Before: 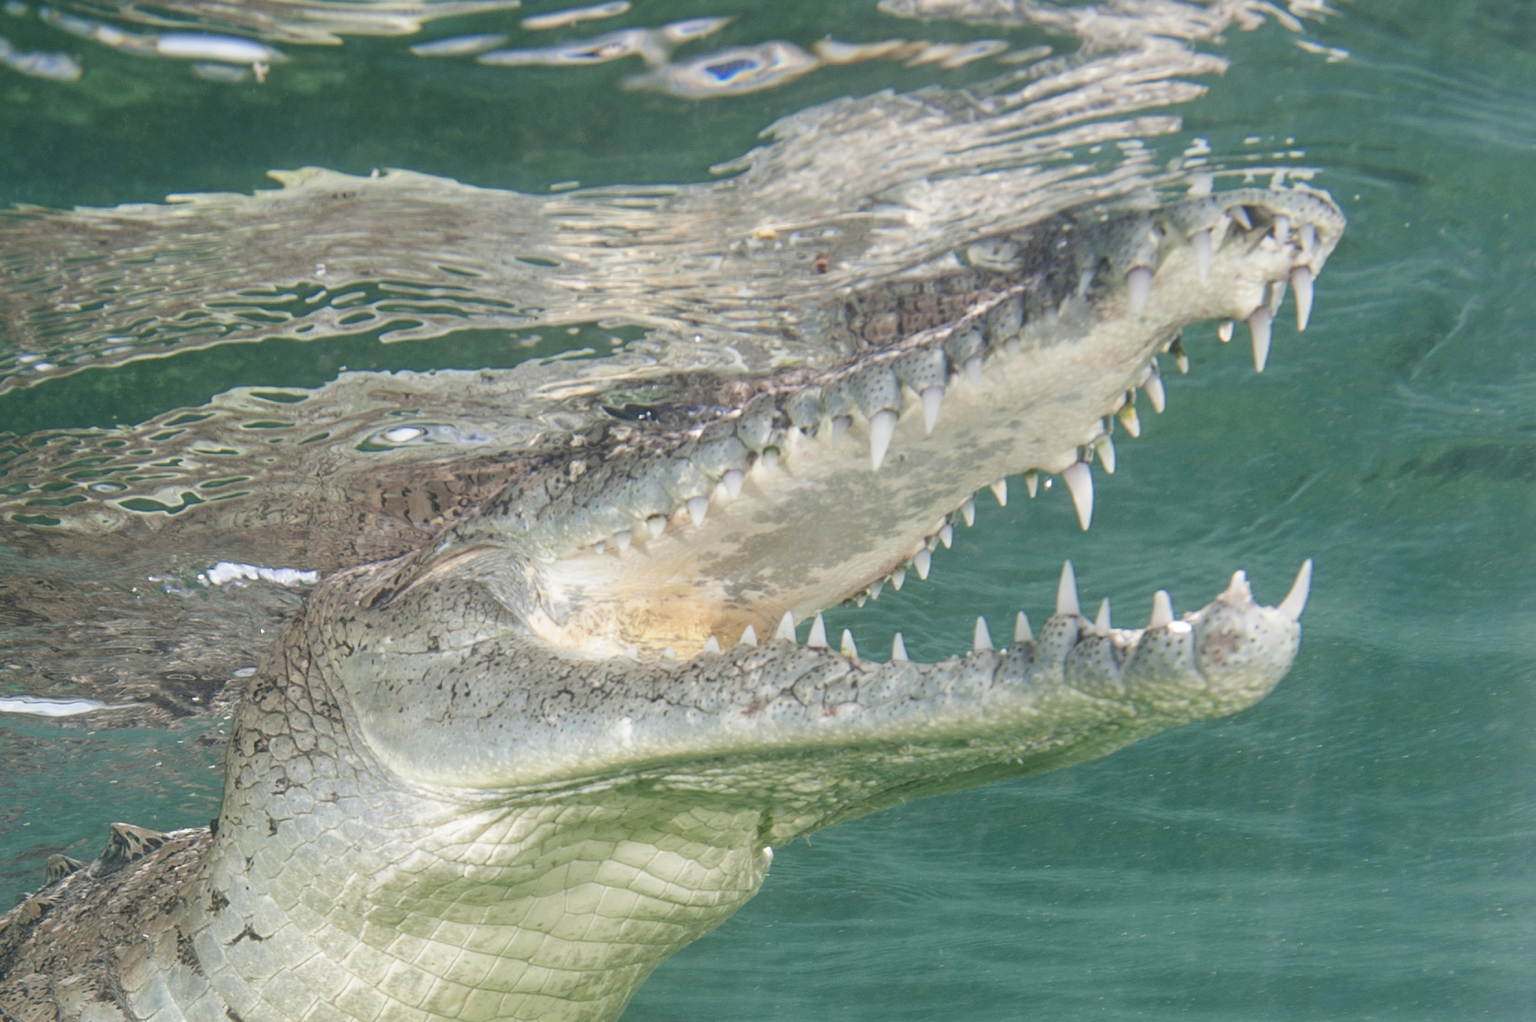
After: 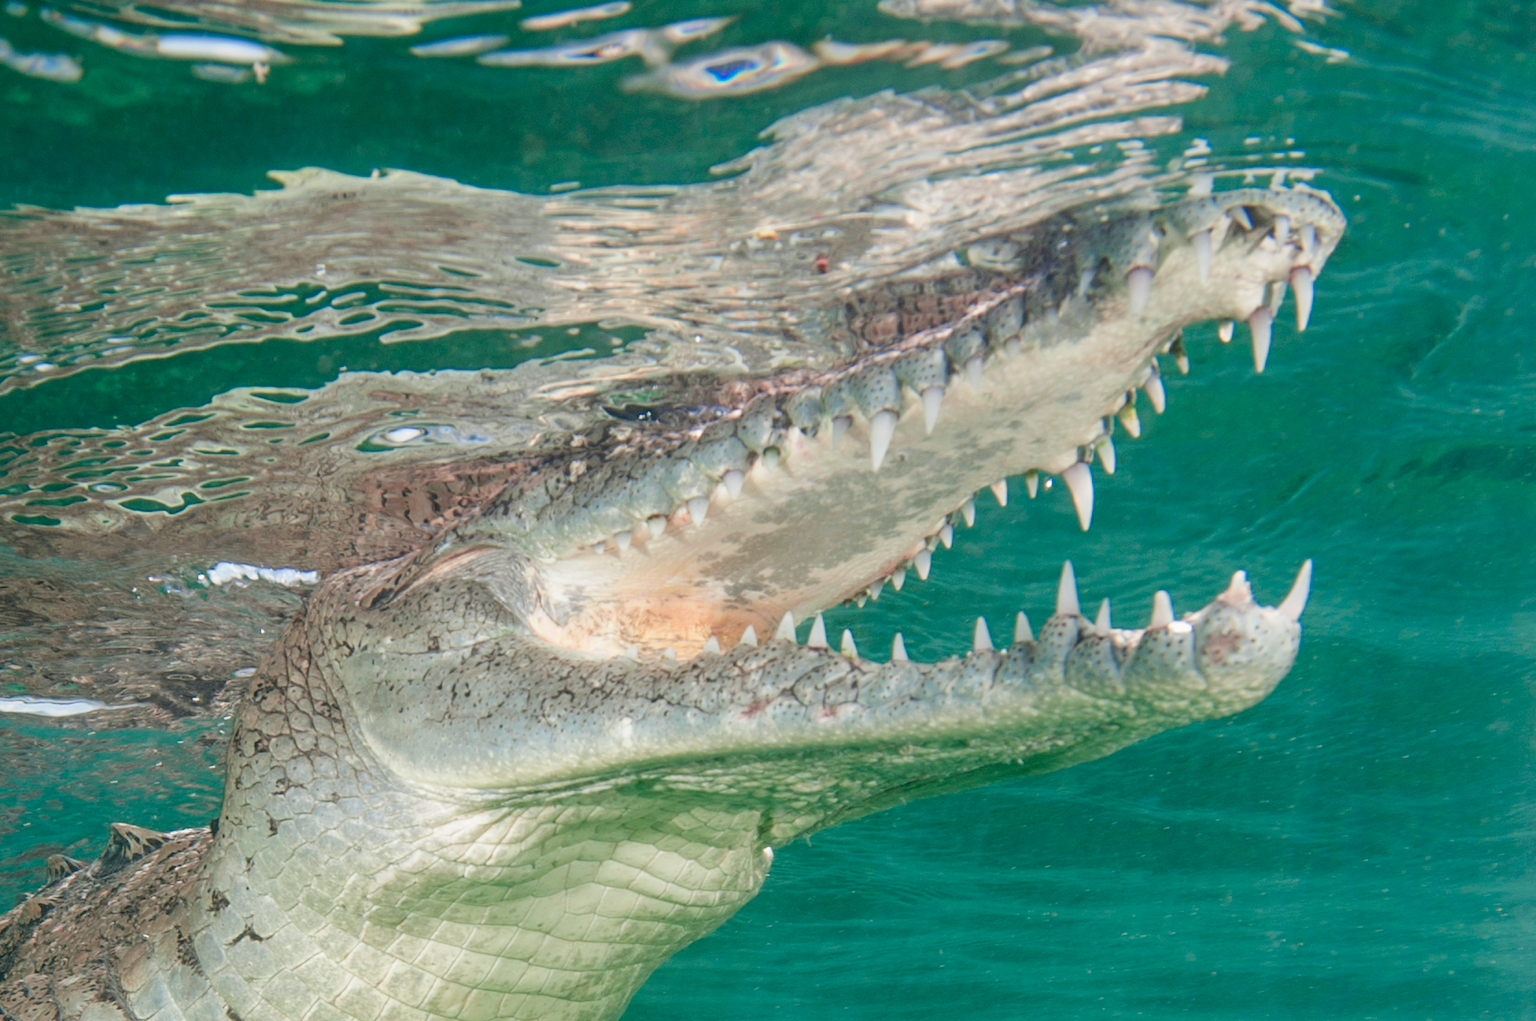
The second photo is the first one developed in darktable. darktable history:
tone curve: curves: ch0 [(0, 0) (0.059, 0.027) (0.162, 0.125) (0.304, 0.279) (0.547, 0.532) (0.828, 0.815) (1, 0.983)]; ch1 [(0, 0) (0.23, 0.166) (0.34, 0.298) (0.371, 0.334) (0.435, 0.408) (0.477, 0.469) (0.499, 0.498) (0.529, 0.544) (0.559, 0.587) (0.743, 0.798) (1, 1)]; ch2 [(0, 0) (0.431, 0.414) (0.498, 0.503) (0.524, 0.531) (0.568, 0.567) (0.6, 0.597) (0.643, 0.631) (0.74, 0.721) (1, 1)], color space Lab, independent channels, preserve colors none
